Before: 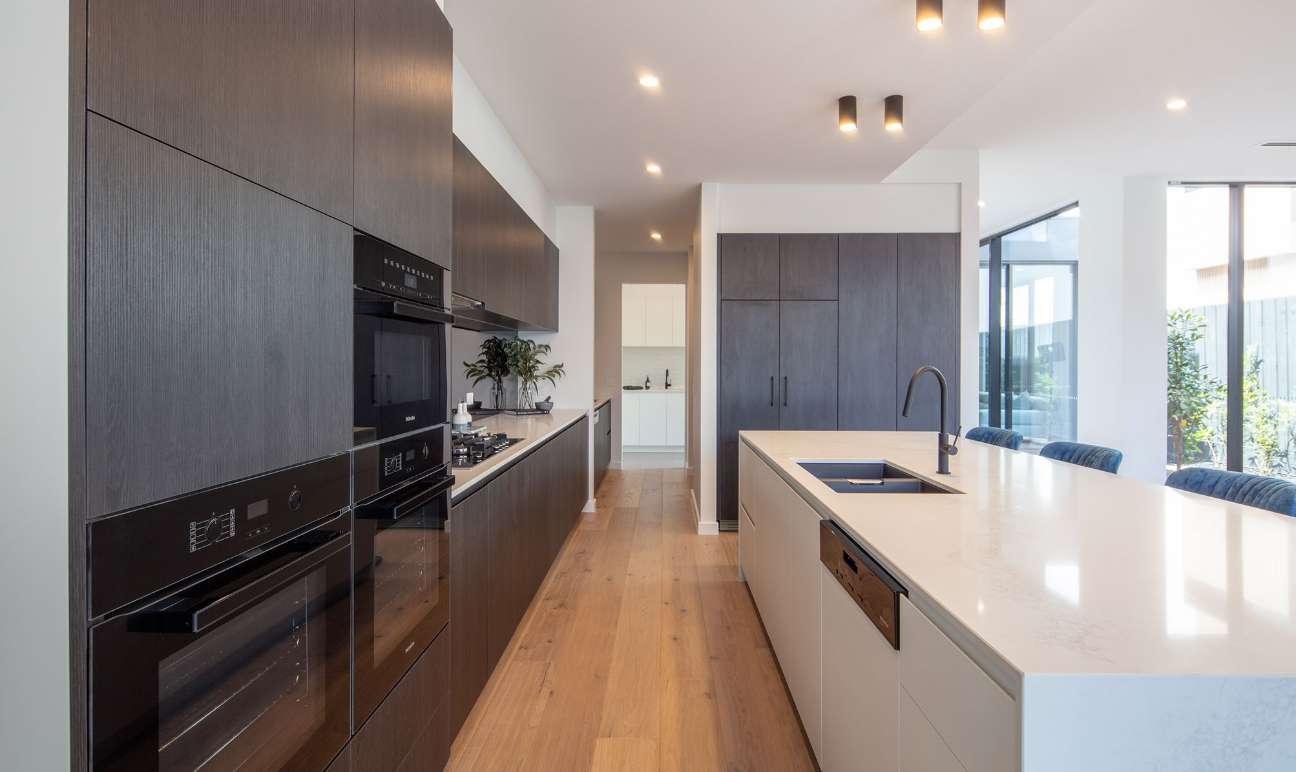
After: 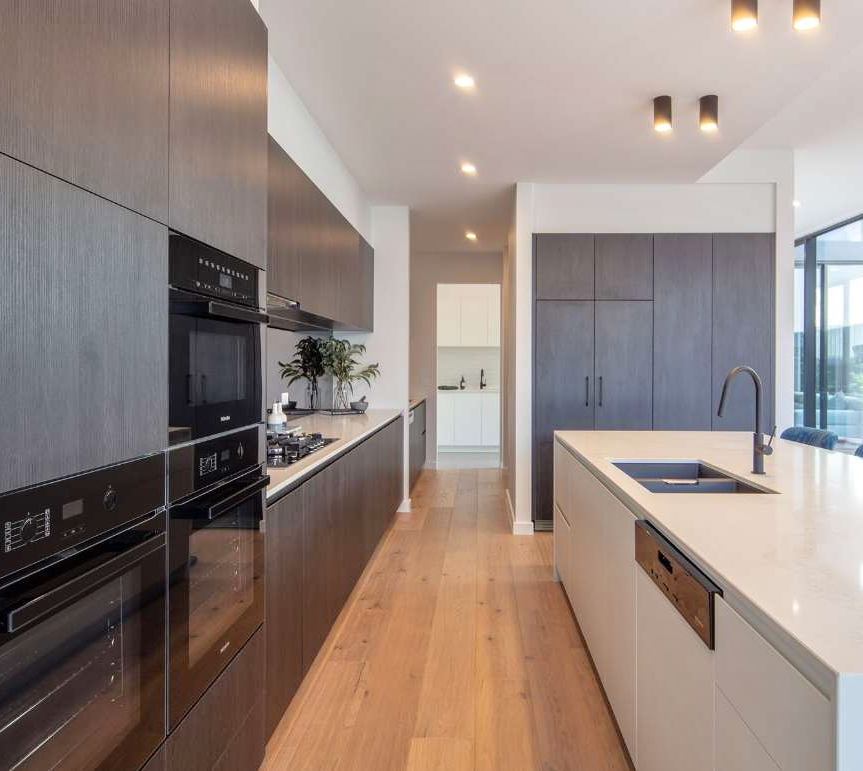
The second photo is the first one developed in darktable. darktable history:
crop and rotate: left 14.292%, right 19.041%
tone equalizer: -8 EV 0.001 EV, -7 EV -0.004 EV, -6 EV 0.009 EV, -5 EV 0.032 EV, -4 EV 0.276 EV, -3 EV 0.644 EV, -2 EV 0.584 EV, -1 EV 0.187 EV, +0 EV 0.024 EV
